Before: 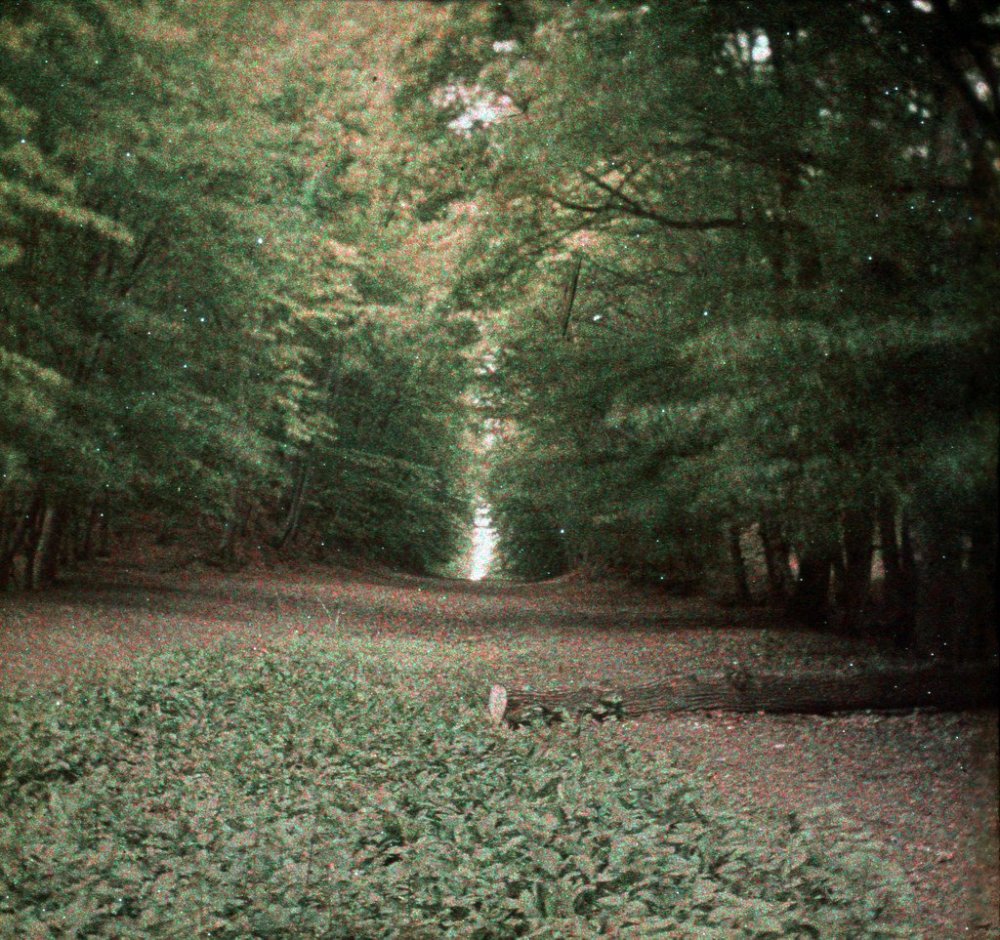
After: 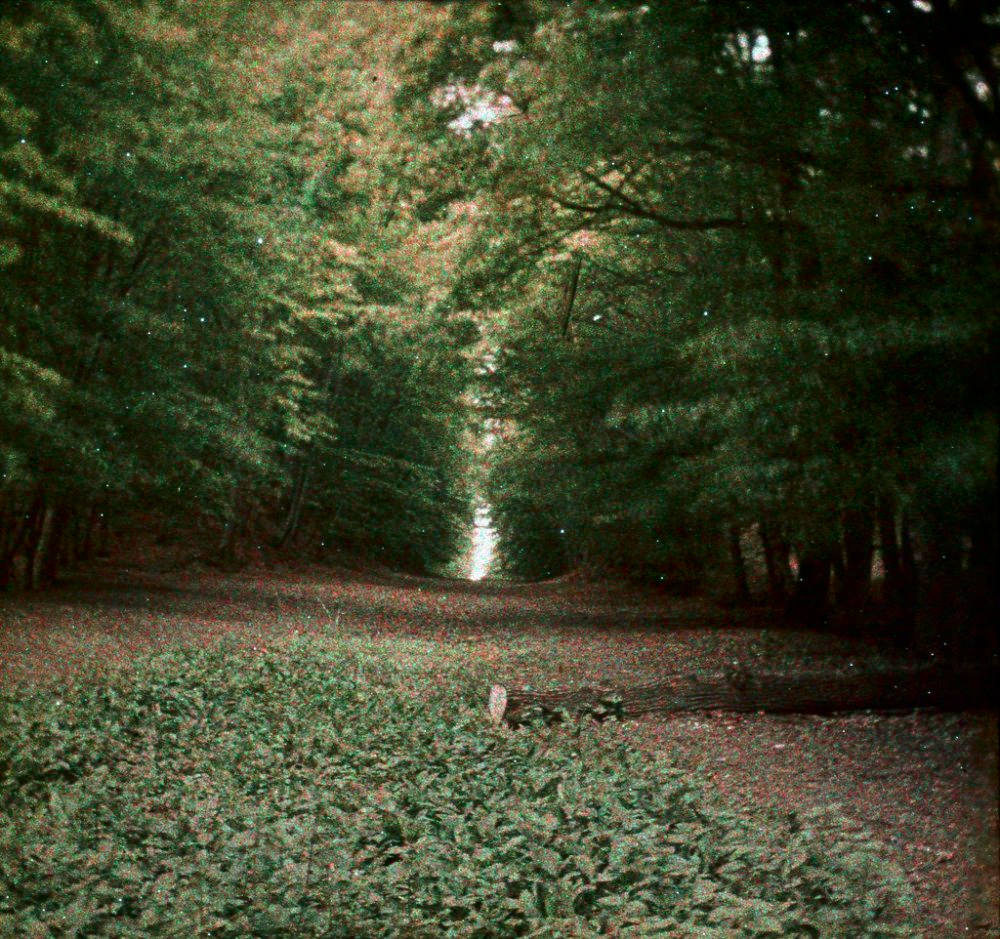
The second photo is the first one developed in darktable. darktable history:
crop: bottom 0.073%
tone equalizer: edges refinement/feathering 500, mask exposure compensation -1.57 EV, preserve details no
contrast brightness saturation: contrast 0.116, brightness -0.12, saturation 0.201
